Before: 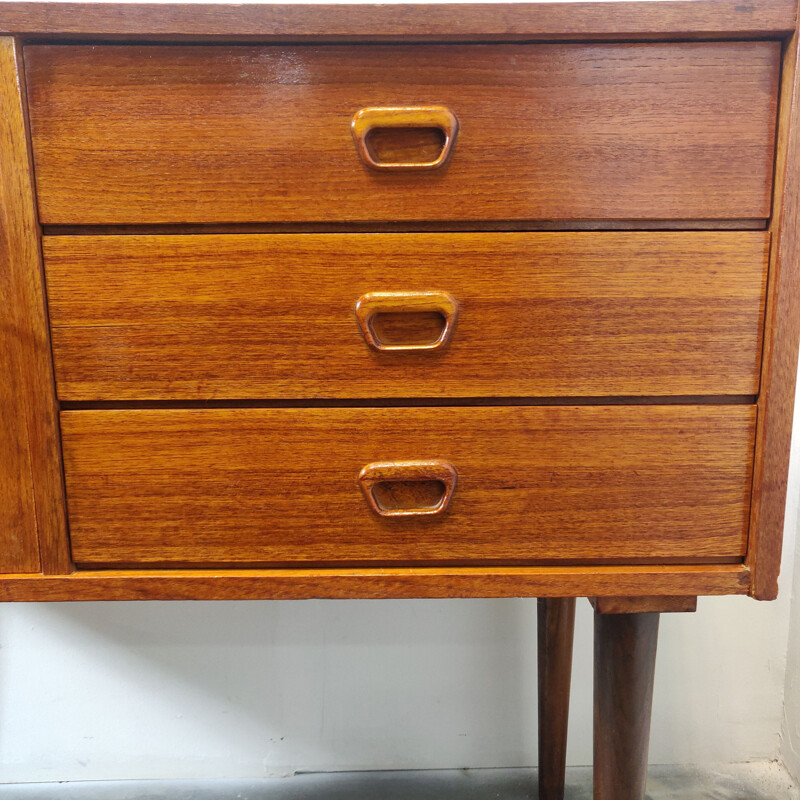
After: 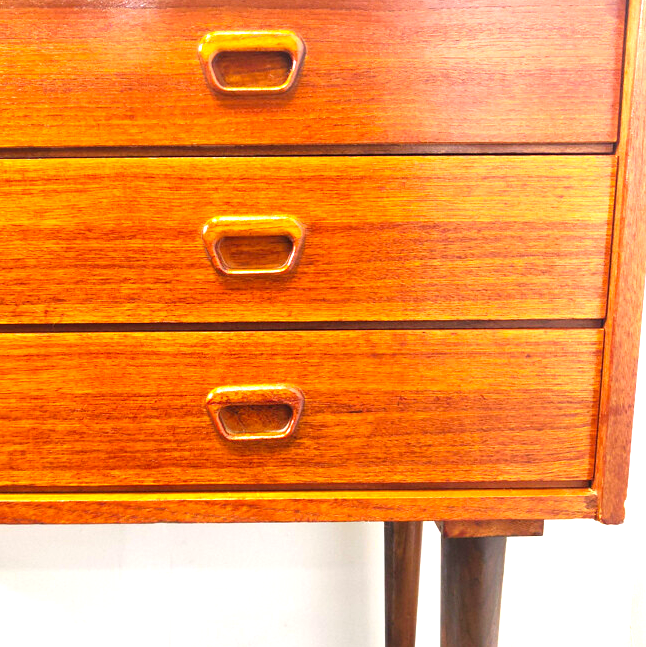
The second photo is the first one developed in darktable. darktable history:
color correction: highlights a* 3.21, highlights b* 1.88, saturation 1.23
exposure: black level correction 0, exposure 1.349 EV, compensate exposure bias true, compensate highlight preservation false
crop: left 19.144%, top 9.525%, right 0%, bottom 9.56%
